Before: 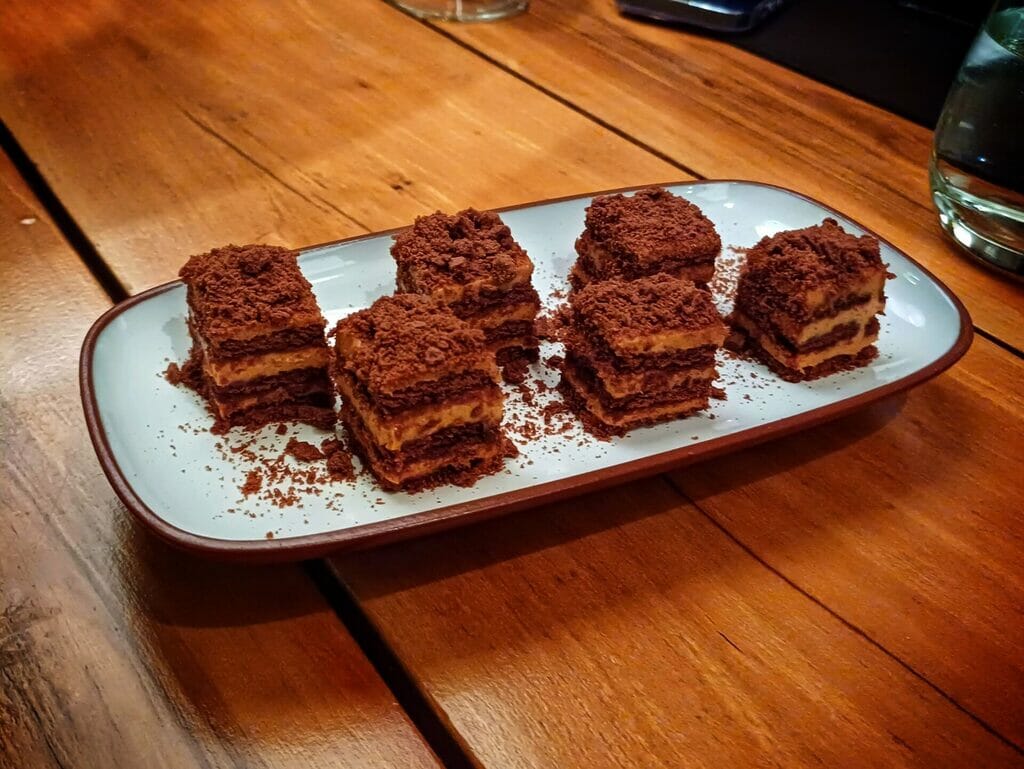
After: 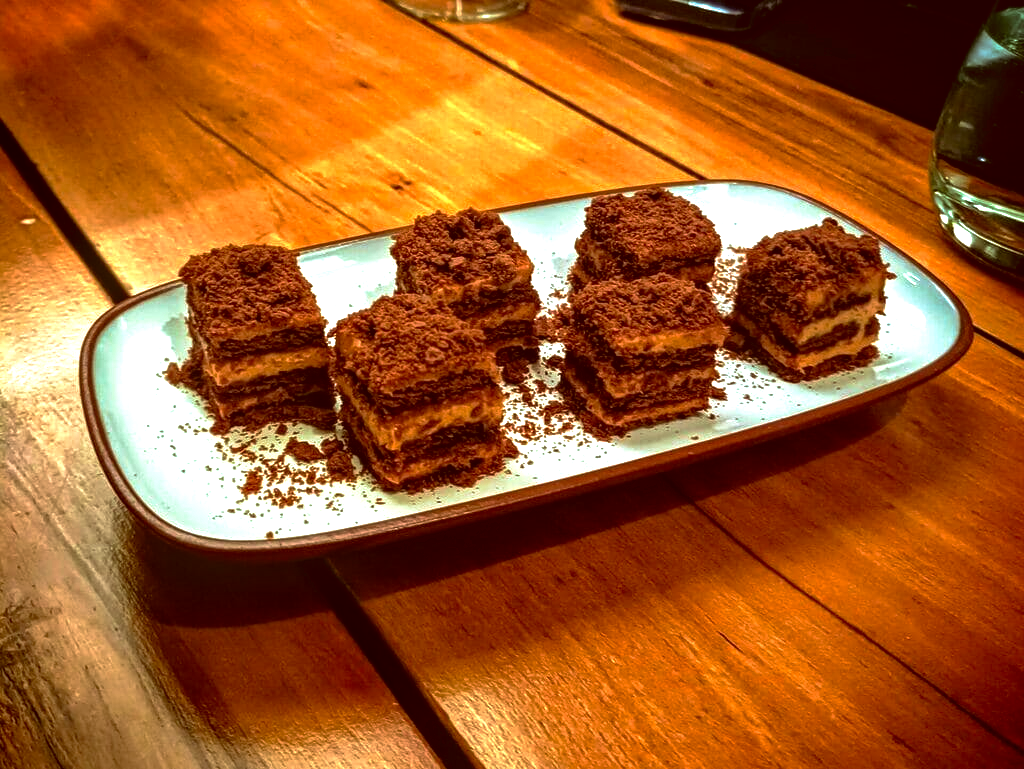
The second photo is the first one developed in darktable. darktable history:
base curve: curves: ch0 [(0, 0) (0.595, 0.418) (1, 1)], preserve colors none
velvia: strength 15.51%
local contrast: on, module defaults
exposure: black level correction 0, exposure 0.499 EV, compensate highlight preservation false
color correction: highlights a* -6.3, highlights b* 9.41, shadows a* 10.26, shadows b* 23.23
tone equalizer: -8 EV -0.416 EV, -7 EV -0.392 EV, -6 EV -0.328 EV, -5 EV -0.212 EV, -3 EV 0.234 EV, -2 EV 0.355 EV, -1 EV 0.414 EV, +0 EV 0.413 EV
